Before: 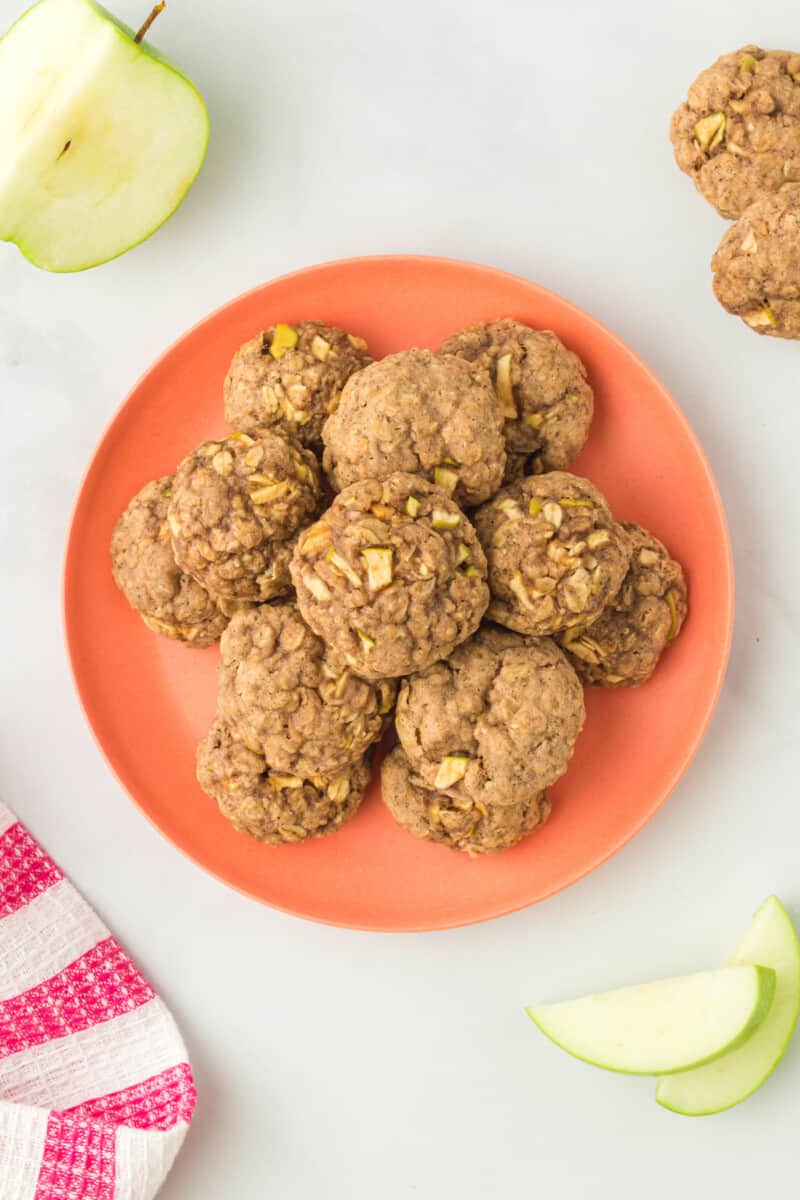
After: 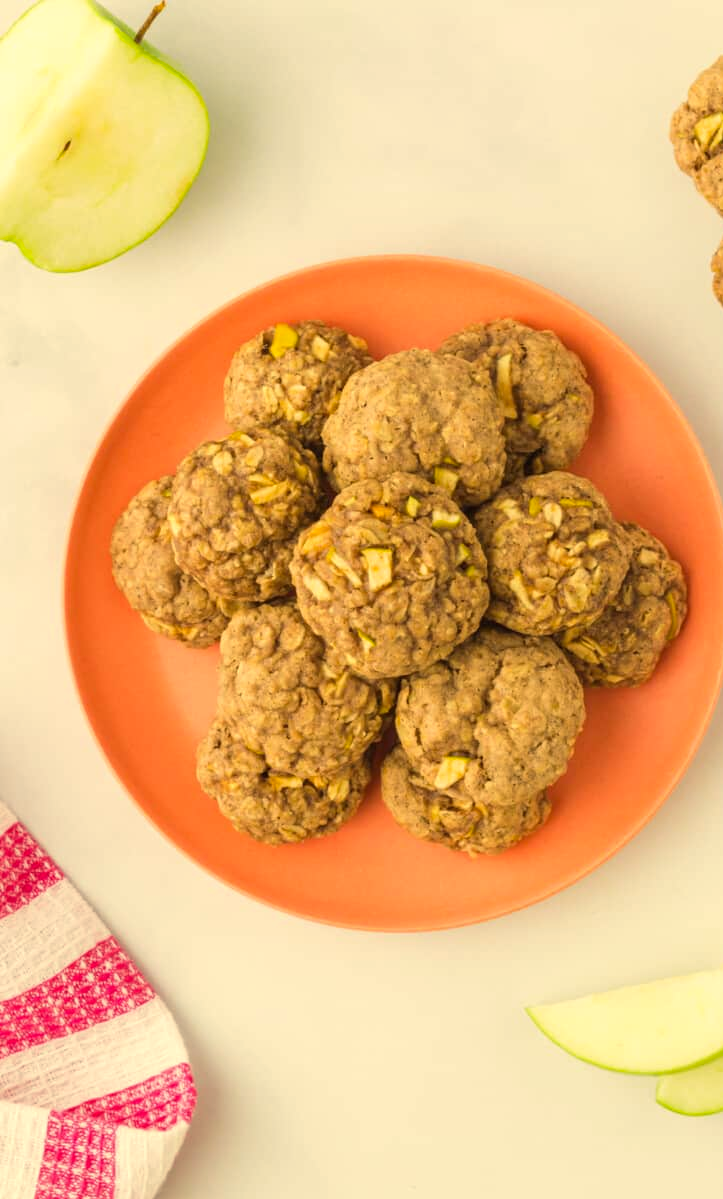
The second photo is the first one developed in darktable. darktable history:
crop: right 9.509%, bottom 0.031%
color correction: highlights a* 2.72, highlights b* 22.8
